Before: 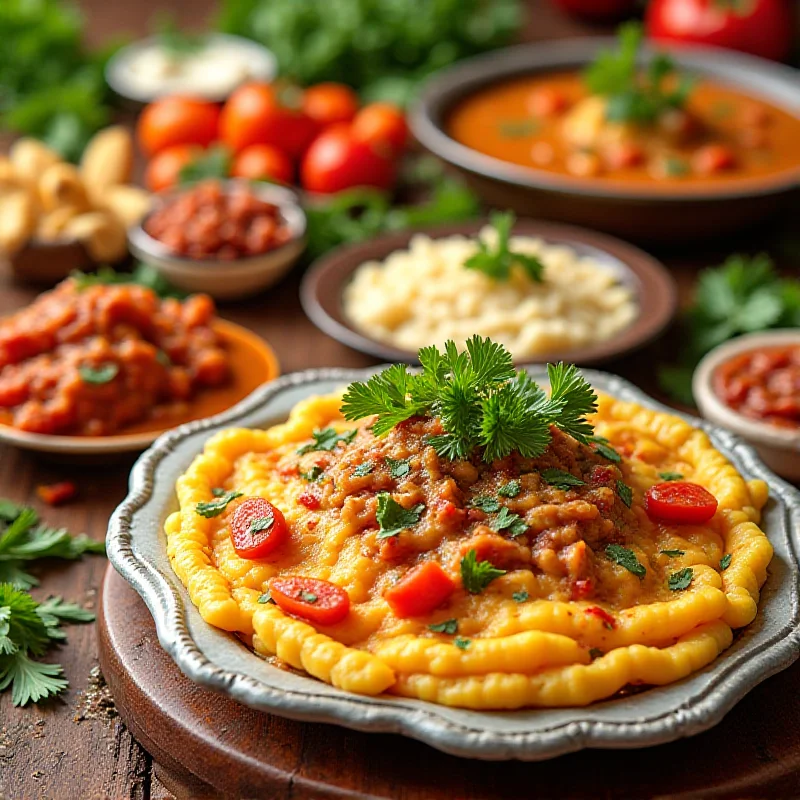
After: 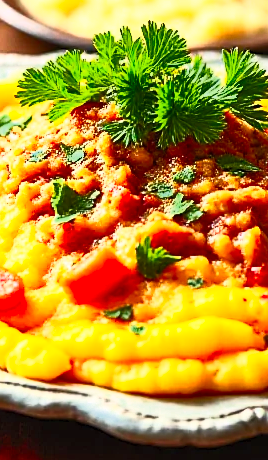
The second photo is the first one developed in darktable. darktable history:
sharpen: amount 0.213
crop: left 40.735%, top 39.345%, right 25.706%, bottom 3.105%
color zones: curves: ch0 [(0.25, 0.5) (0.636, 0.25) (0.75, 0.5)]
contrast brightness saturation: contrast 0.844, brightness 0.597, saturation 0.596
